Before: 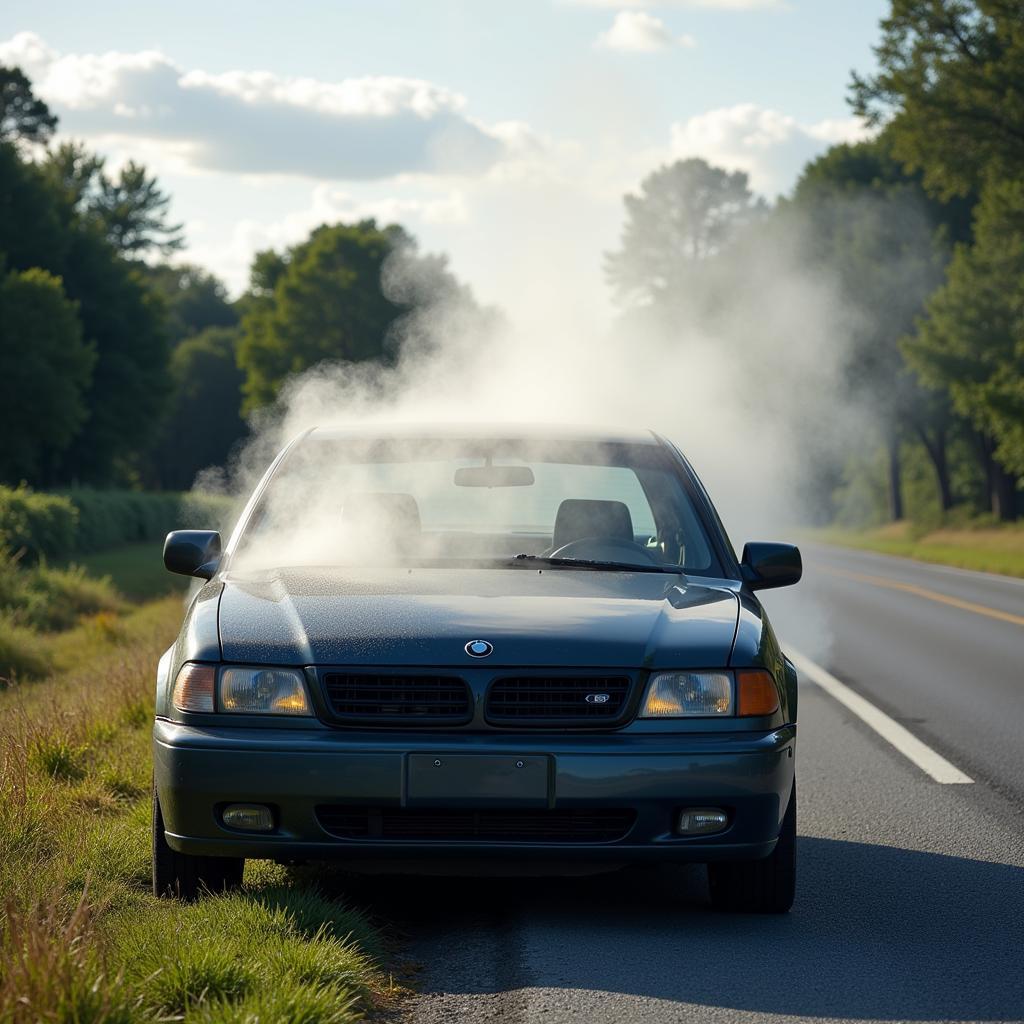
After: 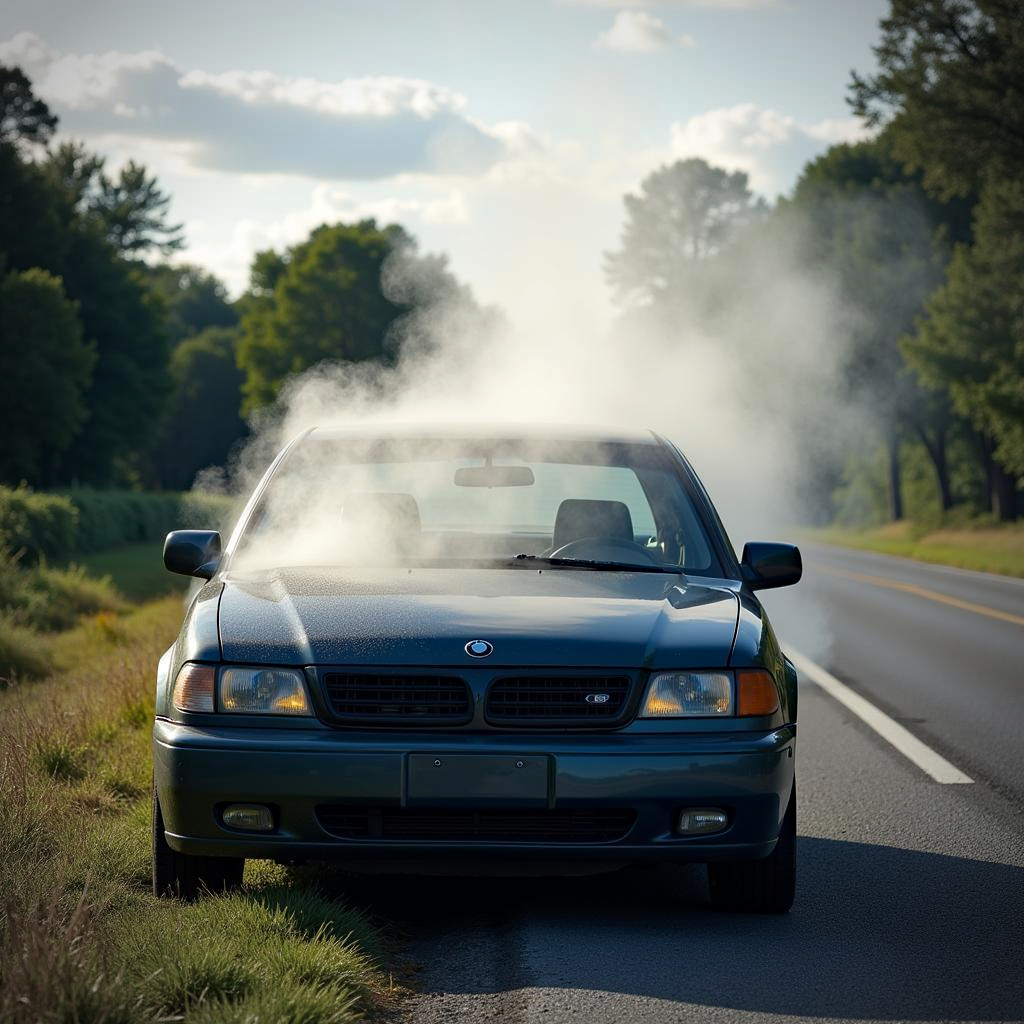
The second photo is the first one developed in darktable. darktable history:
vignetting: brightness -0.536, saturation -0.516, center (-0.009, 0), unbound false
haze removal: adaptive false
